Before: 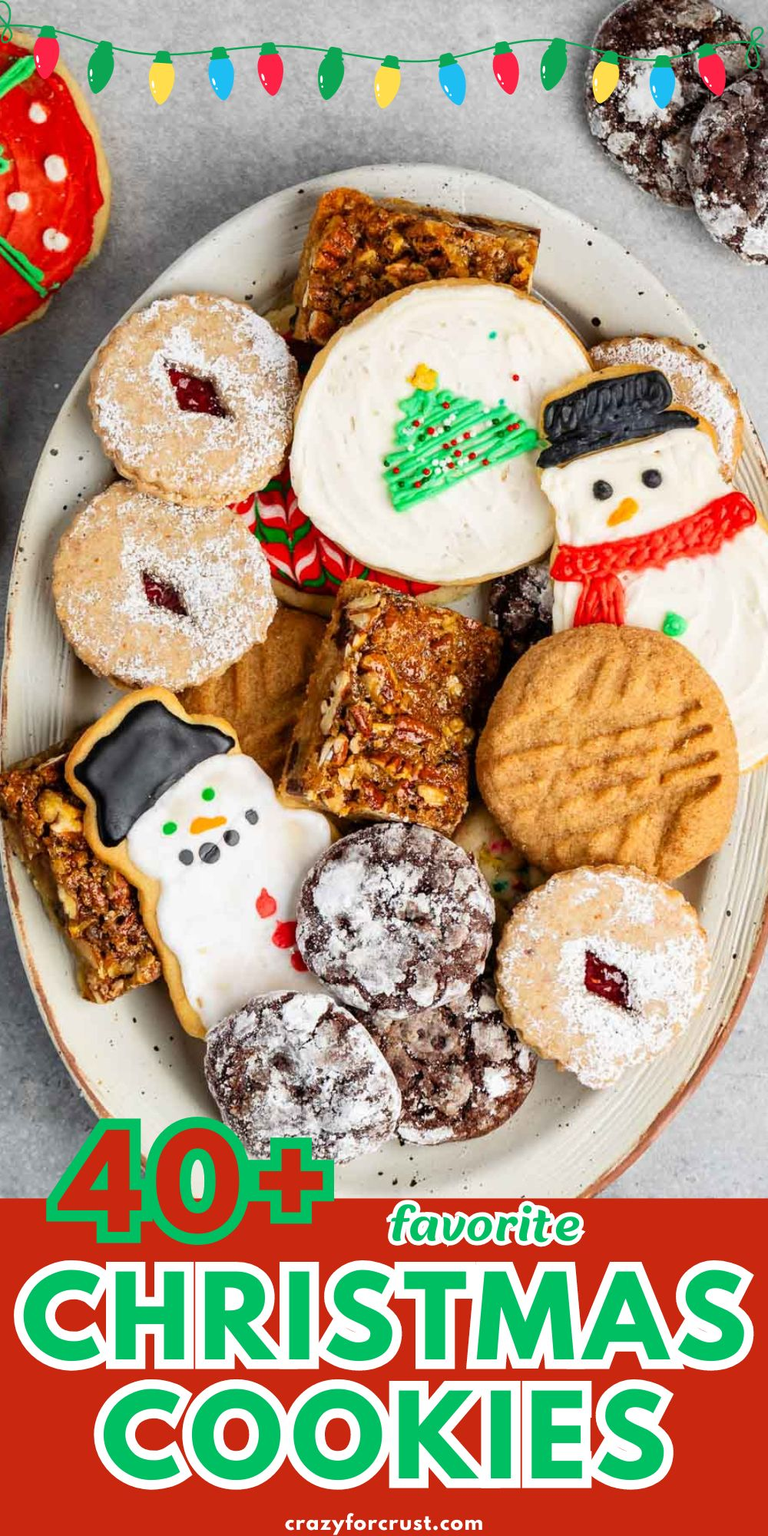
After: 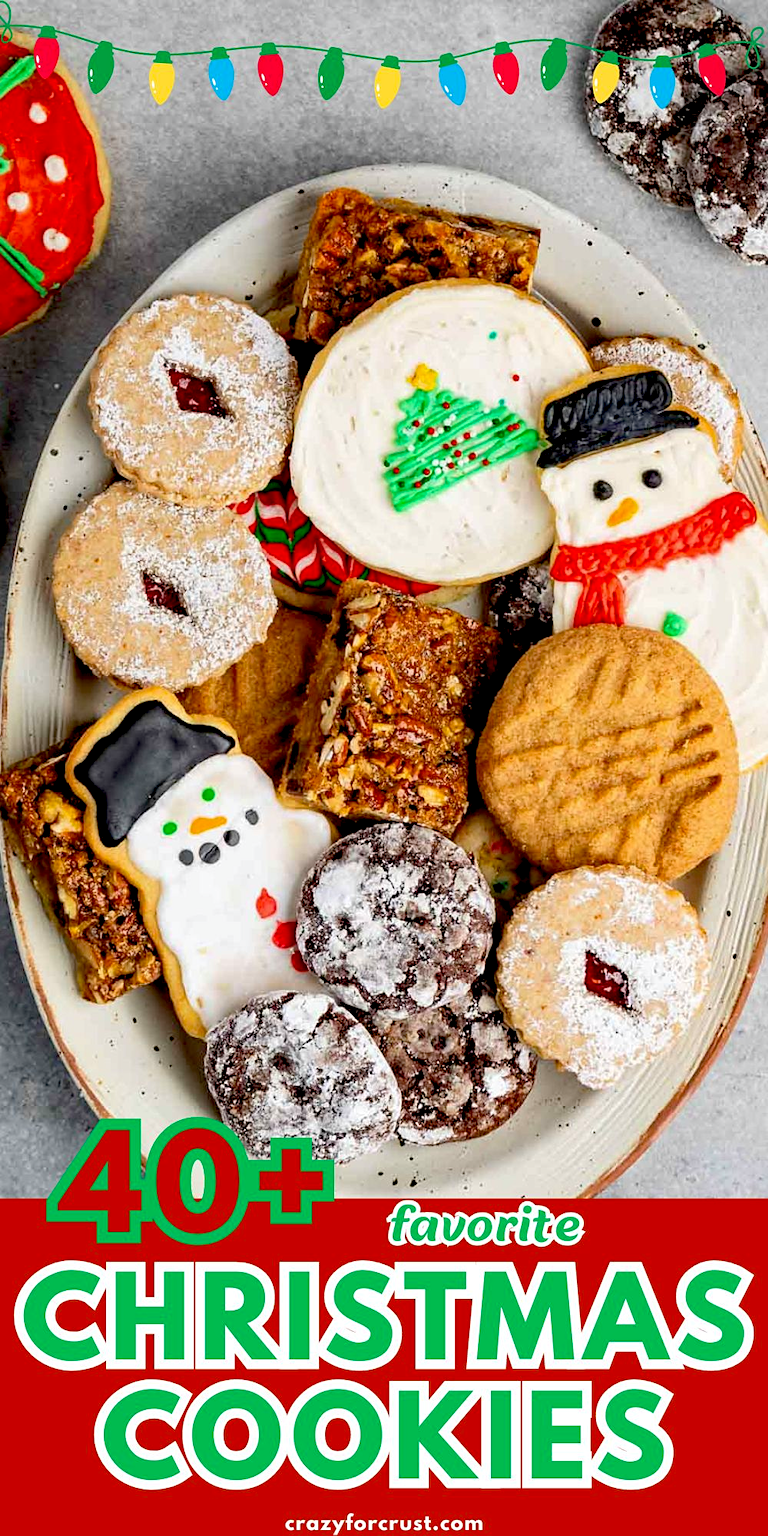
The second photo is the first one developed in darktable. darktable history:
sharpen: amount 0.216
haze removal: compatibility mode true, adaptive false
exposure: black level correction 0.018, exposure -0.008 EV, compensate highlight preservation false
